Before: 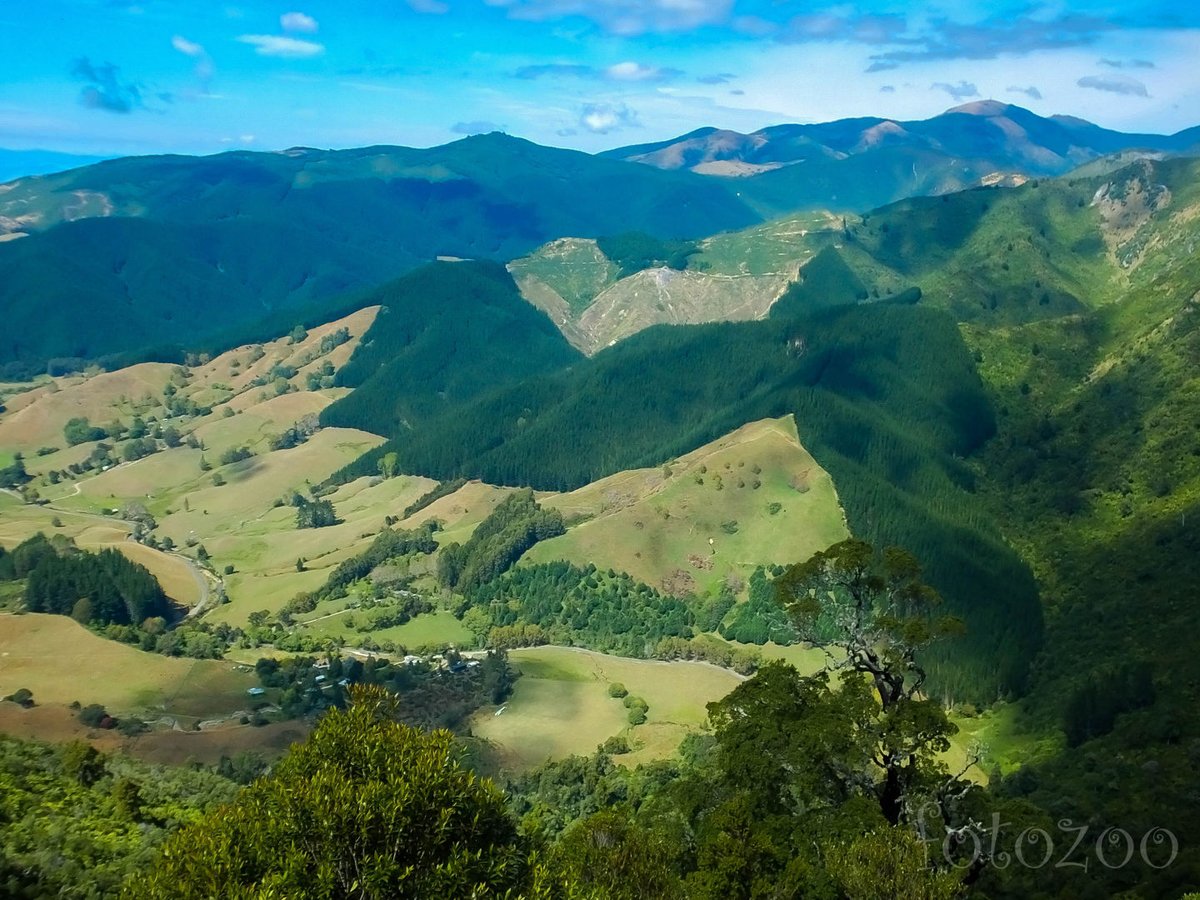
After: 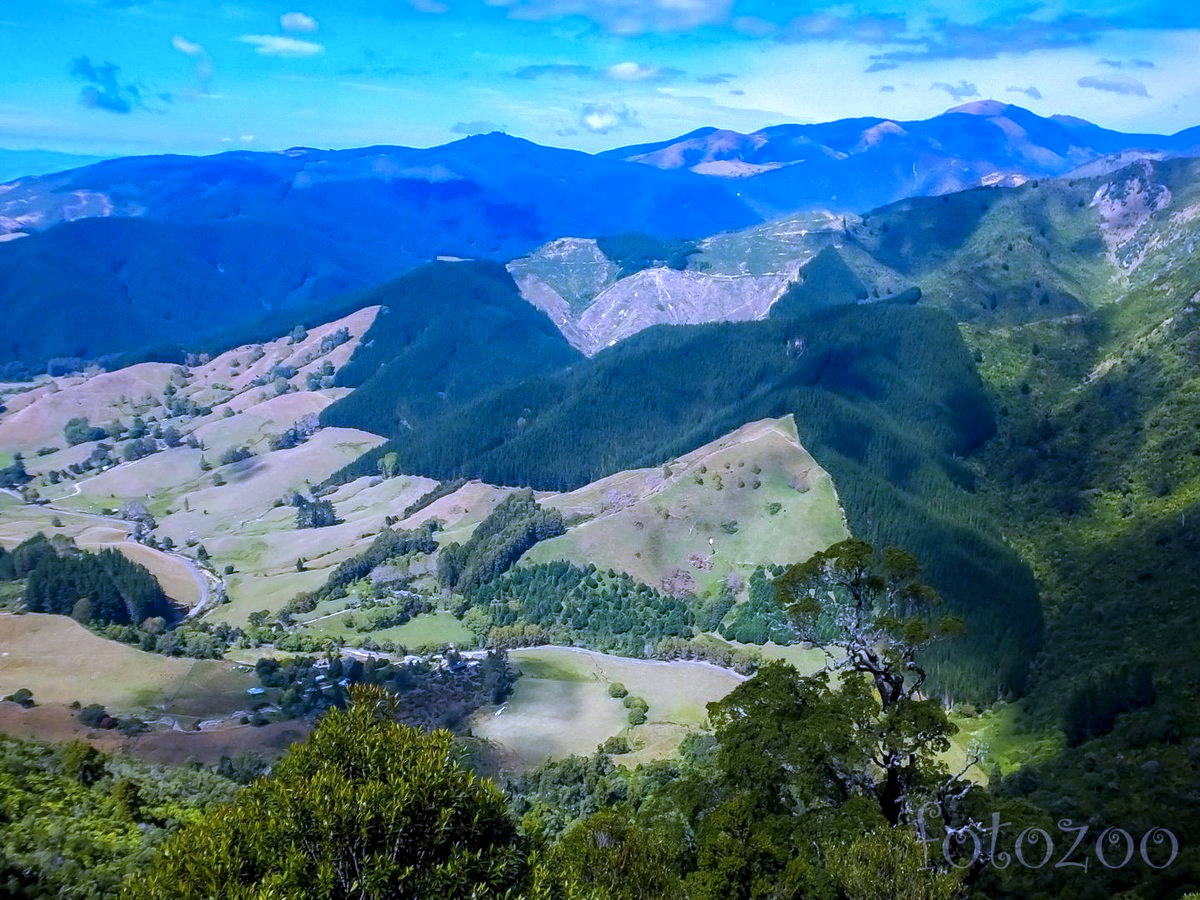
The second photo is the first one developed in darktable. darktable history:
white balance: red 0.98, blue 1.61
local contrast: detail 130%
